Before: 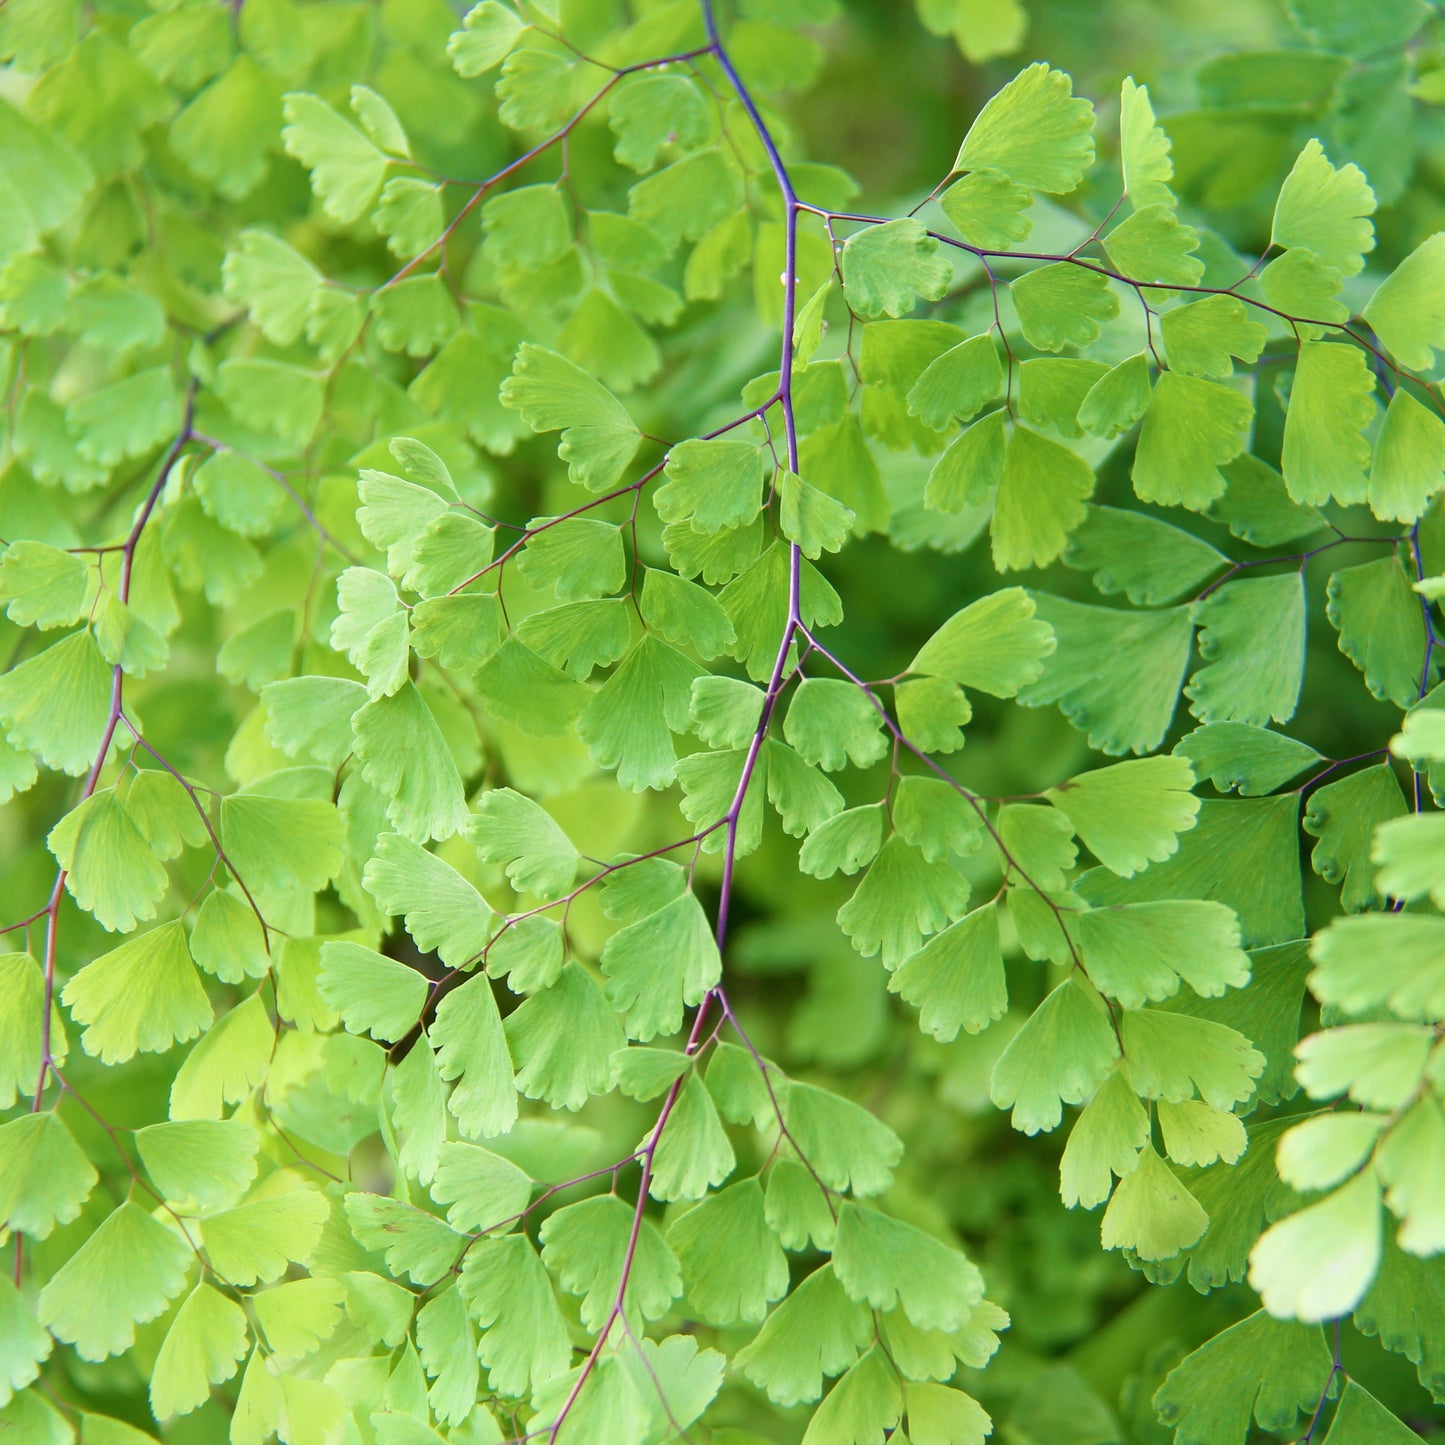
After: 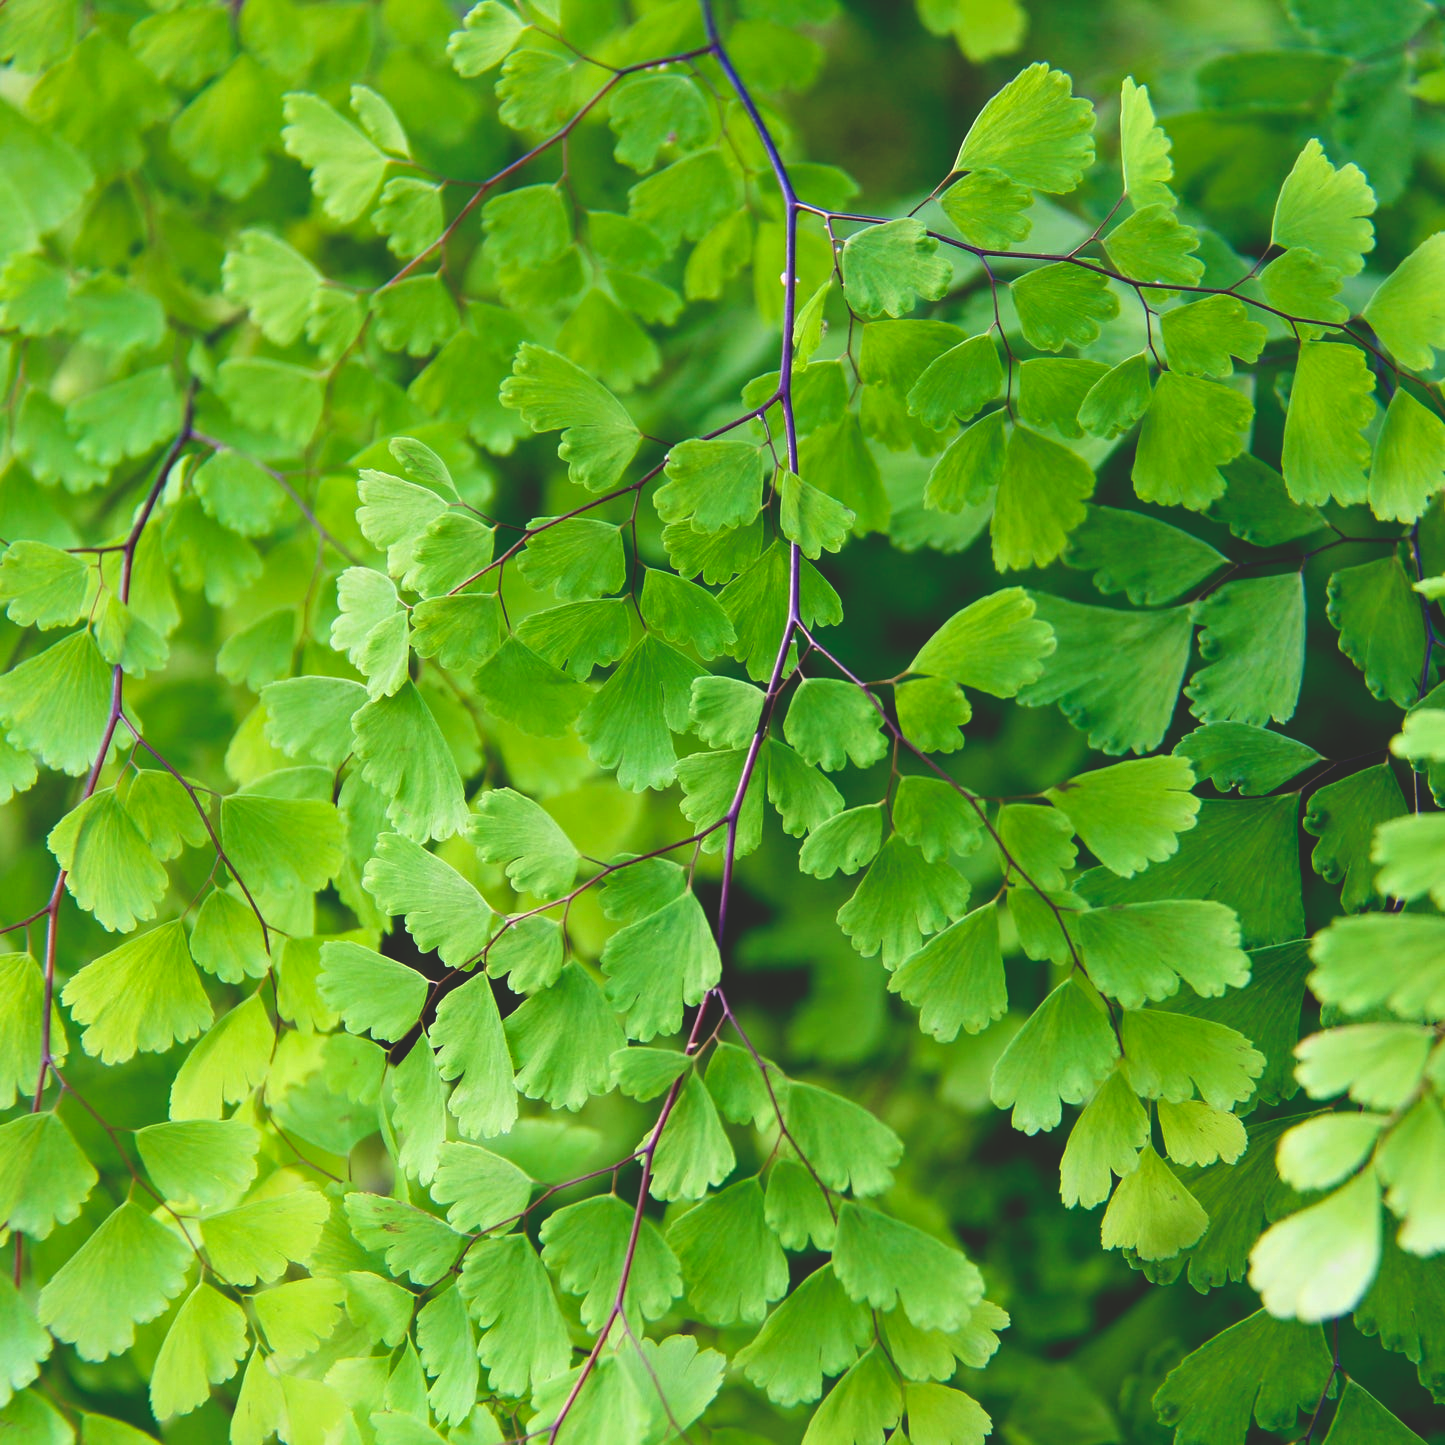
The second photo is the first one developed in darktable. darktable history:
base curve: curves: ch0 [(0, 0.02) (0.083, 0.036) (1, 1)], preserve colors none
tone equalizer: edges refinement/feathering 500, mask exposure compensation -1.57 EV, preserve details no
